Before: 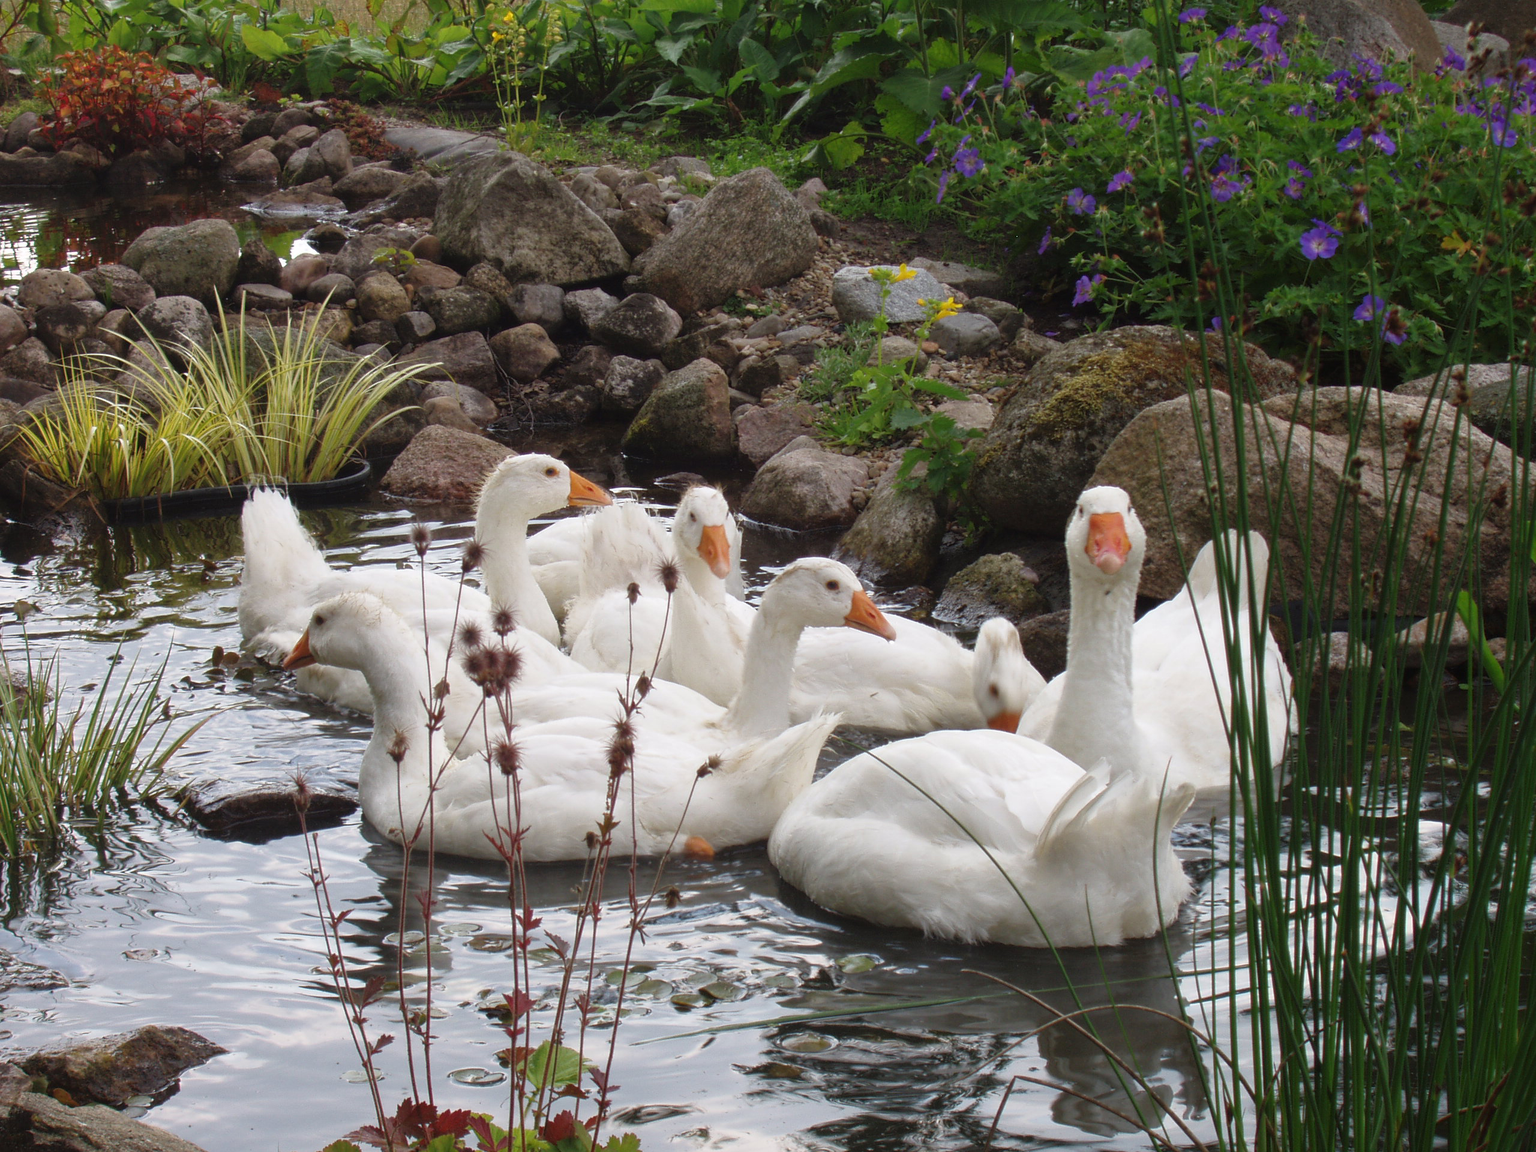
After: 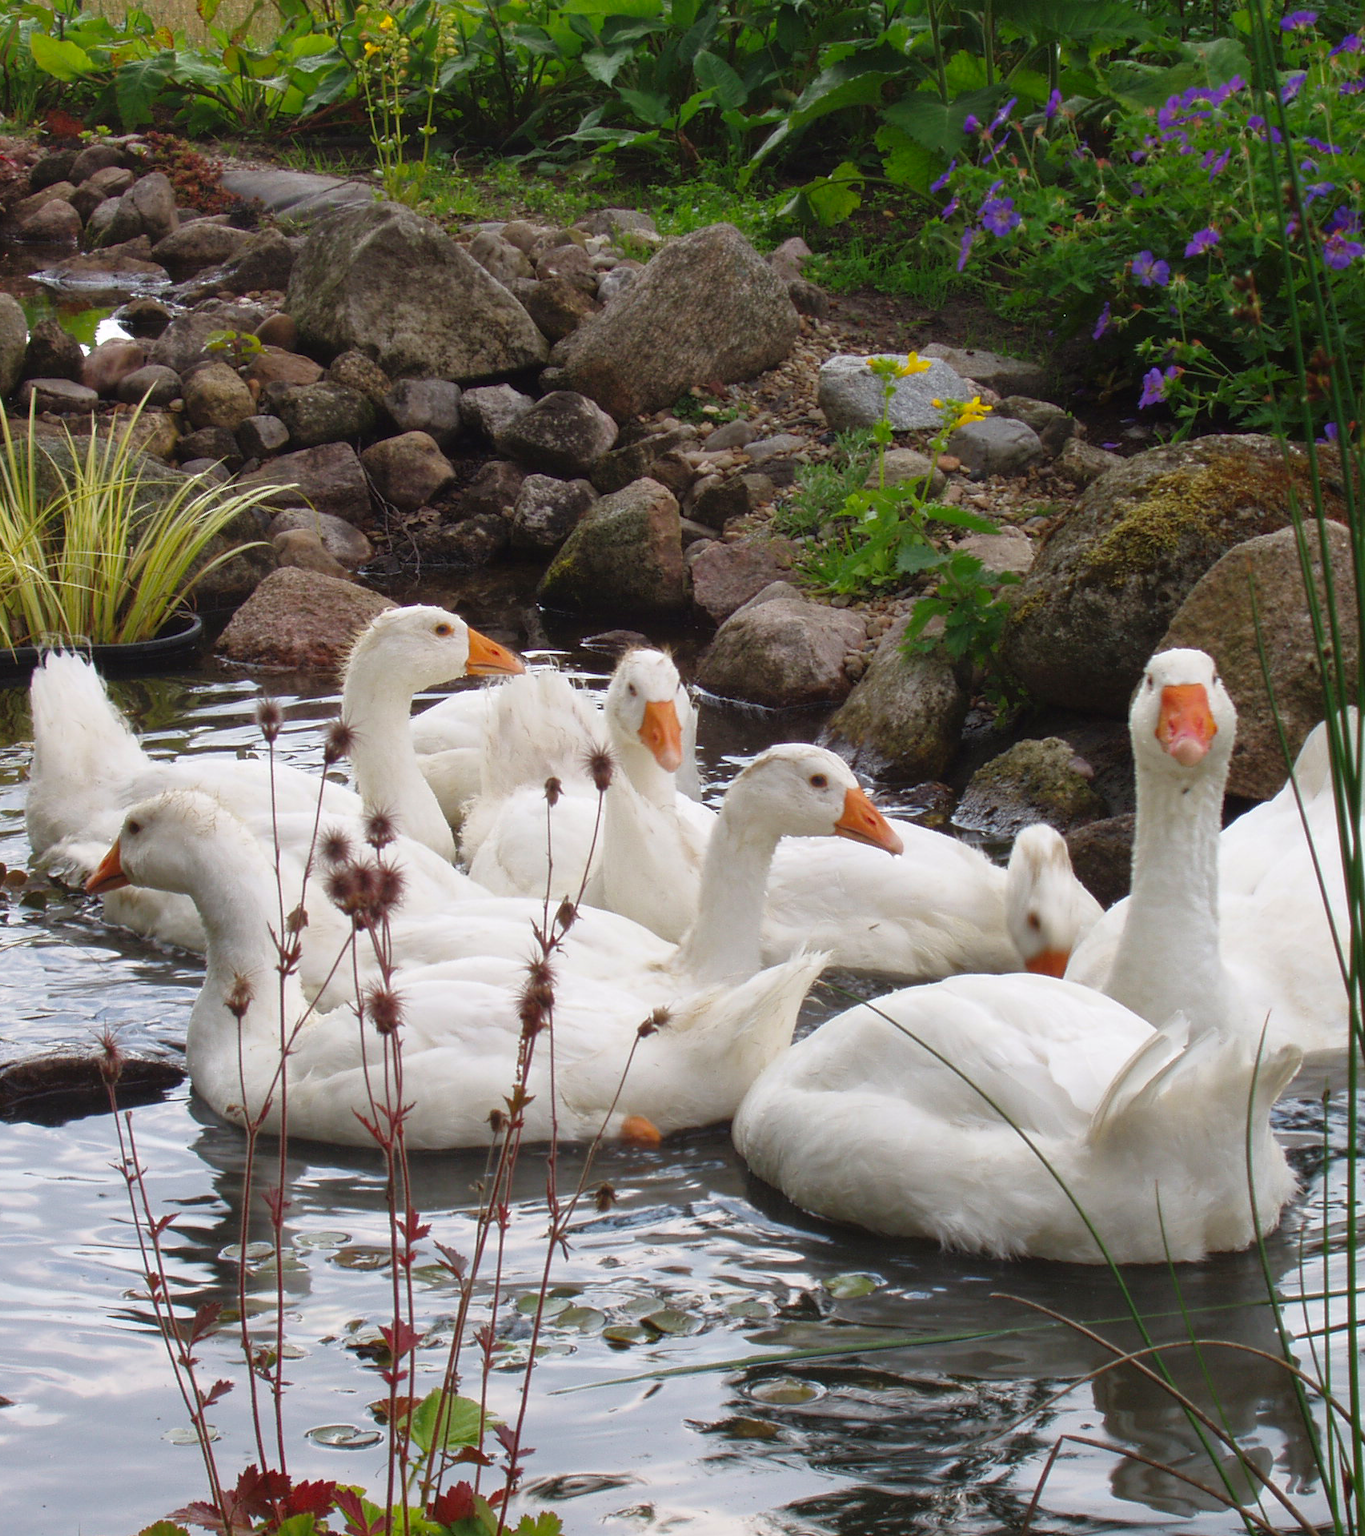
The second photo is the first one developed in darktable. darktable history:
crop and rotate: left 14.292%, right 19.041%
contrast brightness saturation: saturation 0.18
